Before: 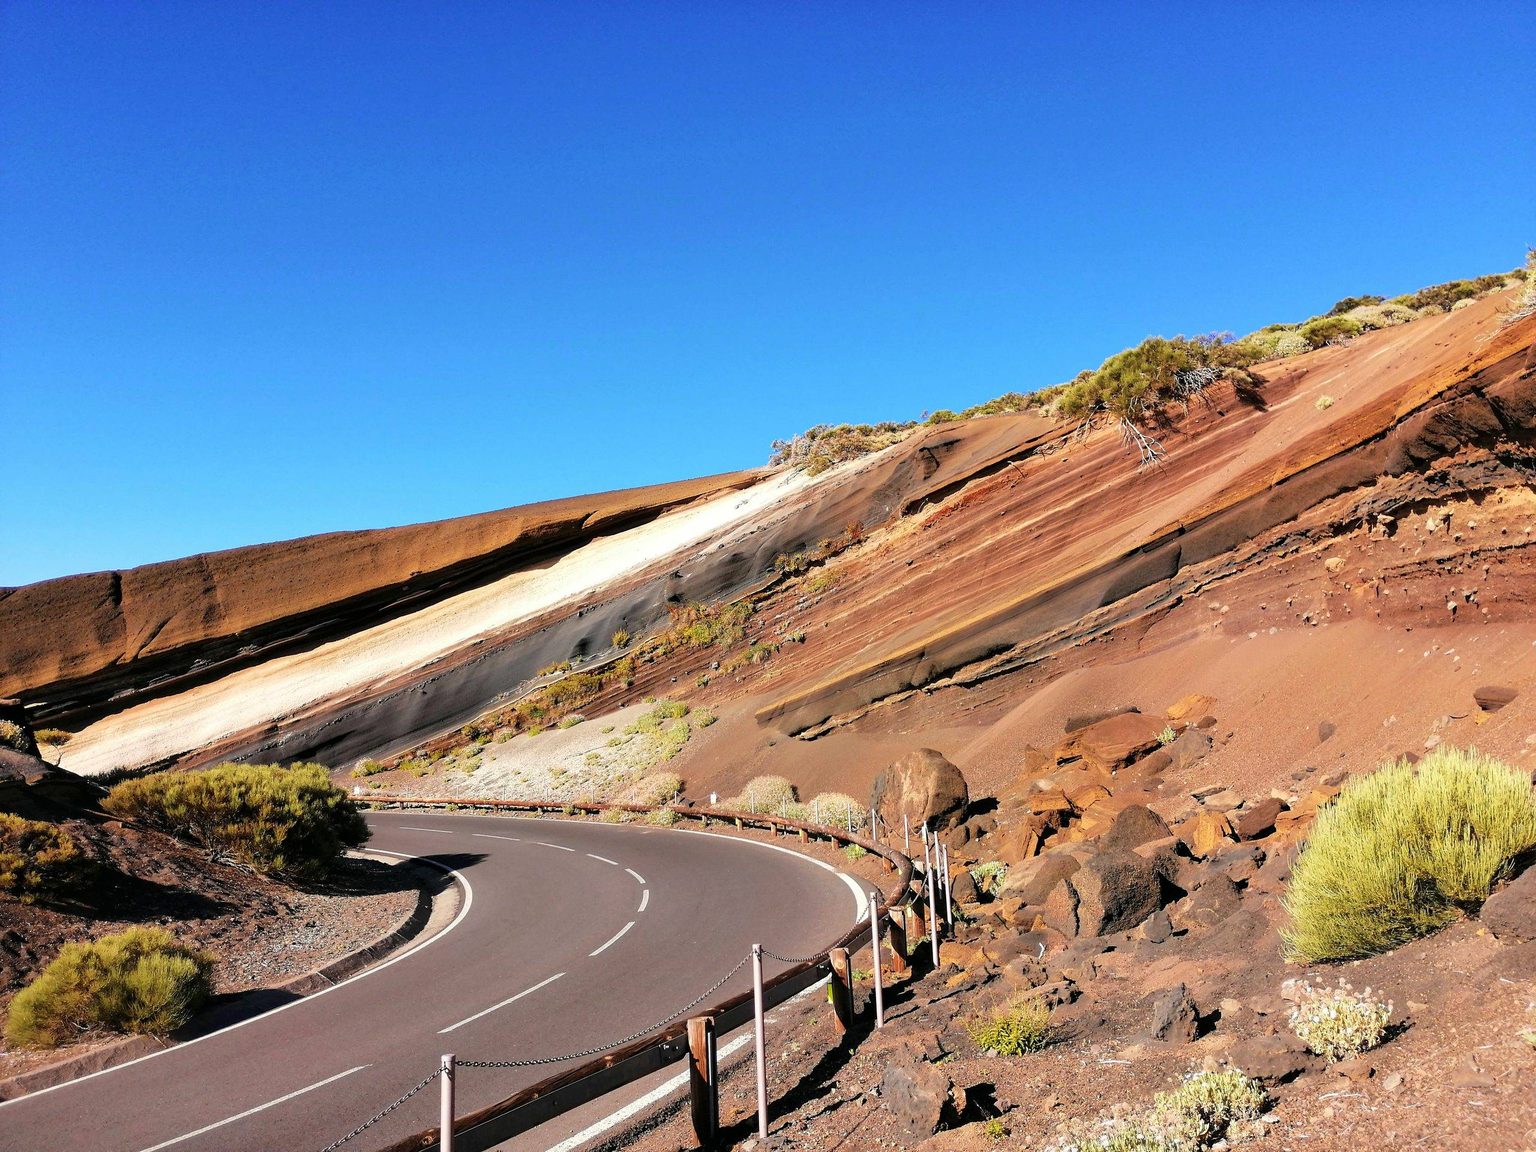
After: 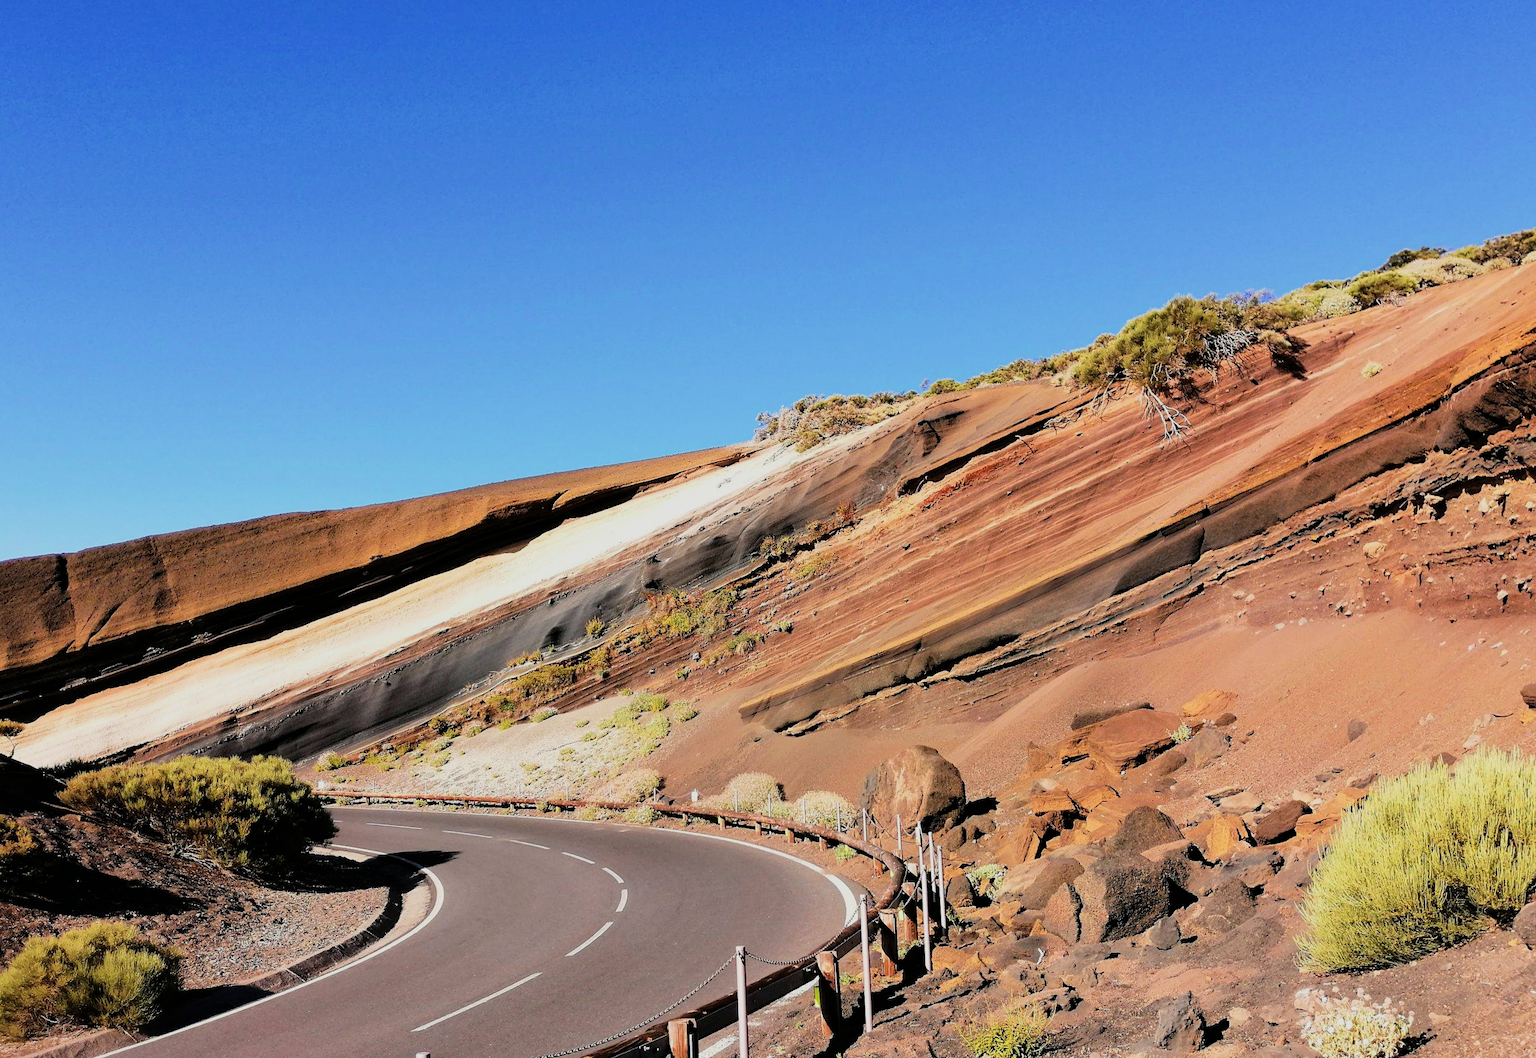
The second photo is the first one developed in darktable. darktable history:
filmic rgb: black relative exposure -7.5 EV, white relative exposure 5 EV, hardness 3.31, contrast 1.3, contrast in shadows safe
crop: left 1.507%, top 6.147%, right 1.379%, bottom 6.637%
rotate and perspective: rotation 0.074°, lens shift (vertical) 0.096, lens shift (horizontal) -0.041, crop left 0.043, crop right 0.952, crop top 0.024, crop bottom 0.979
